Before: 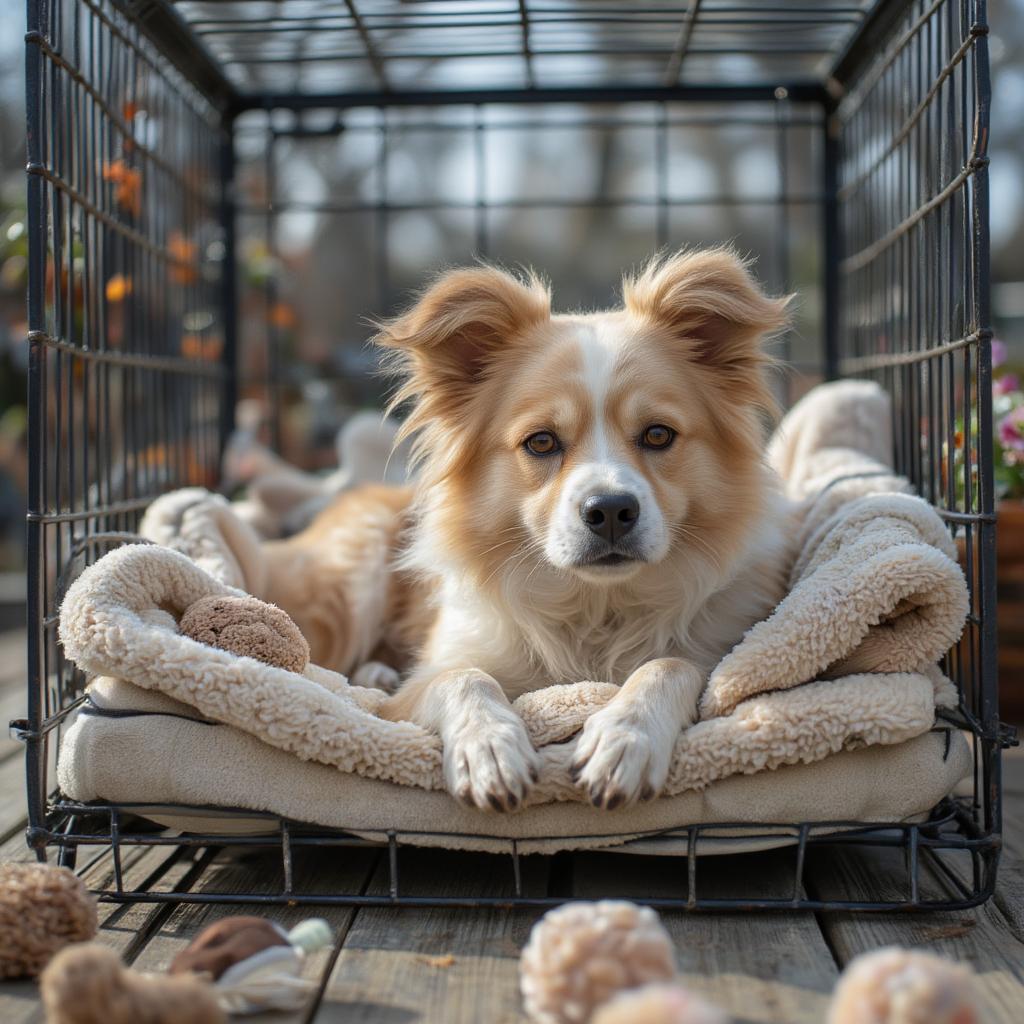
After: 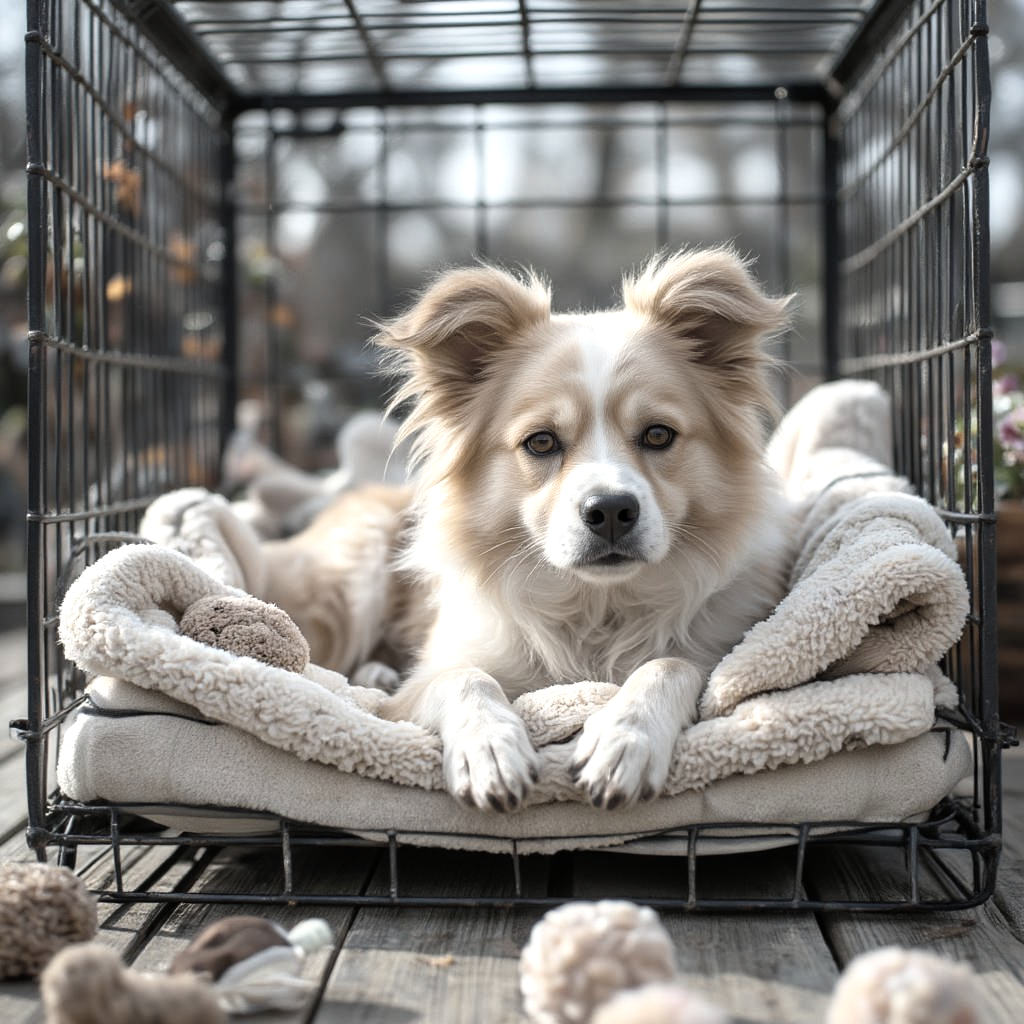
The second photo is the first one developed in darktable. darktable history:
color zones: curves: ch1 [(0, 0.153) (0.143, 0.15) (0.286, 0.151) (0.429, 0.152) (0.571, 0.152) (0.714, 0.151) (0.857, 0.151) (1, 0.153)]
exposure: exposure 0.556 EV, compensate highlight preservation false
rgb curve: curves: ch0 [(0, 0) (0.078, 0.051) (0.929, 0.956) (1, 1)], compensate middle gray true
color balance rgb: linear chroma grading › global chroma 15%, perceptual saturation grading › global saturation 30%
